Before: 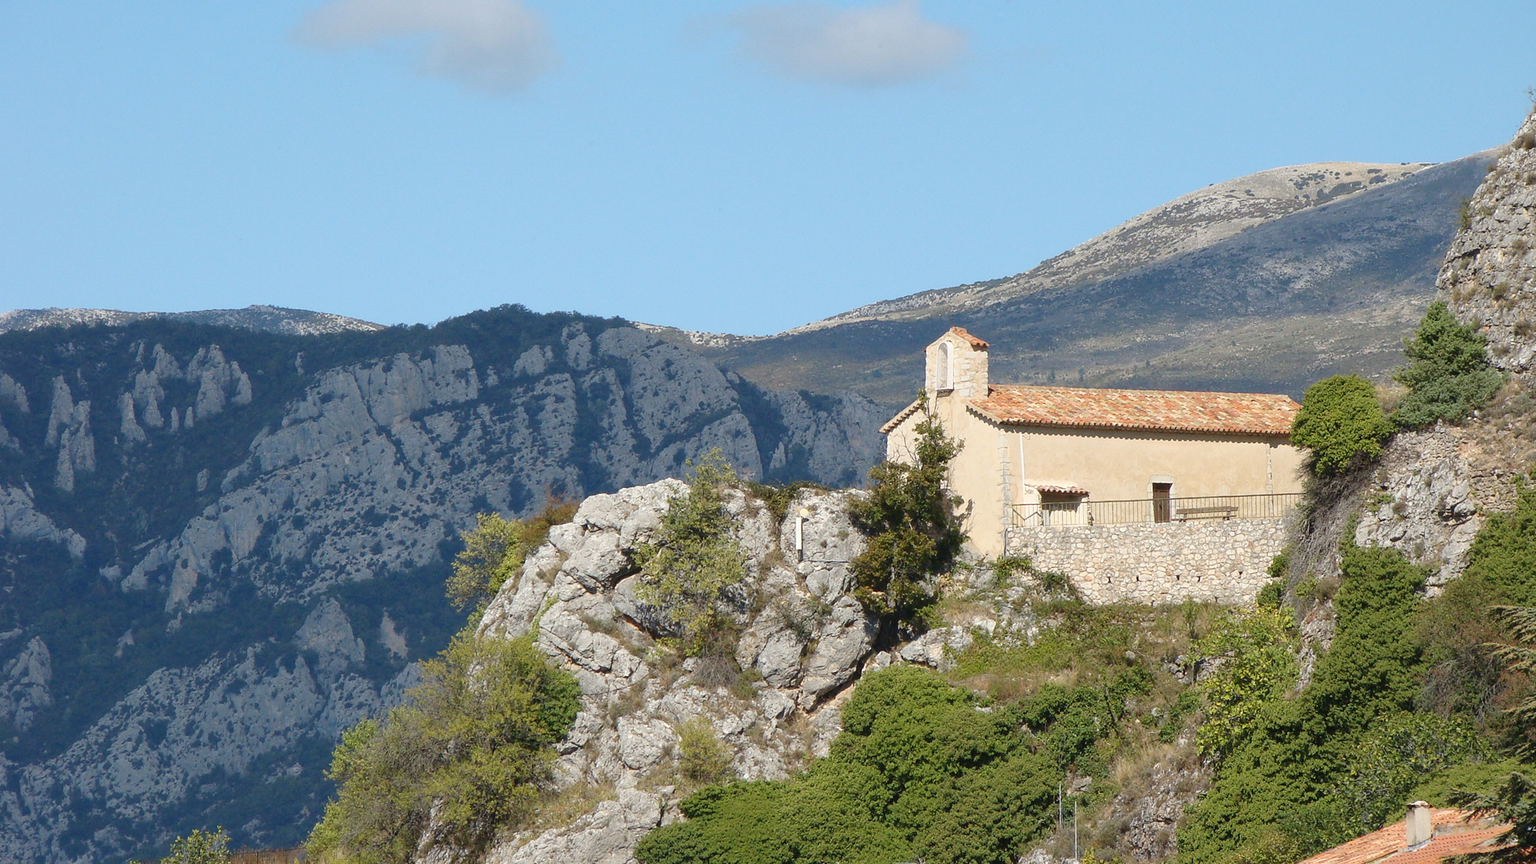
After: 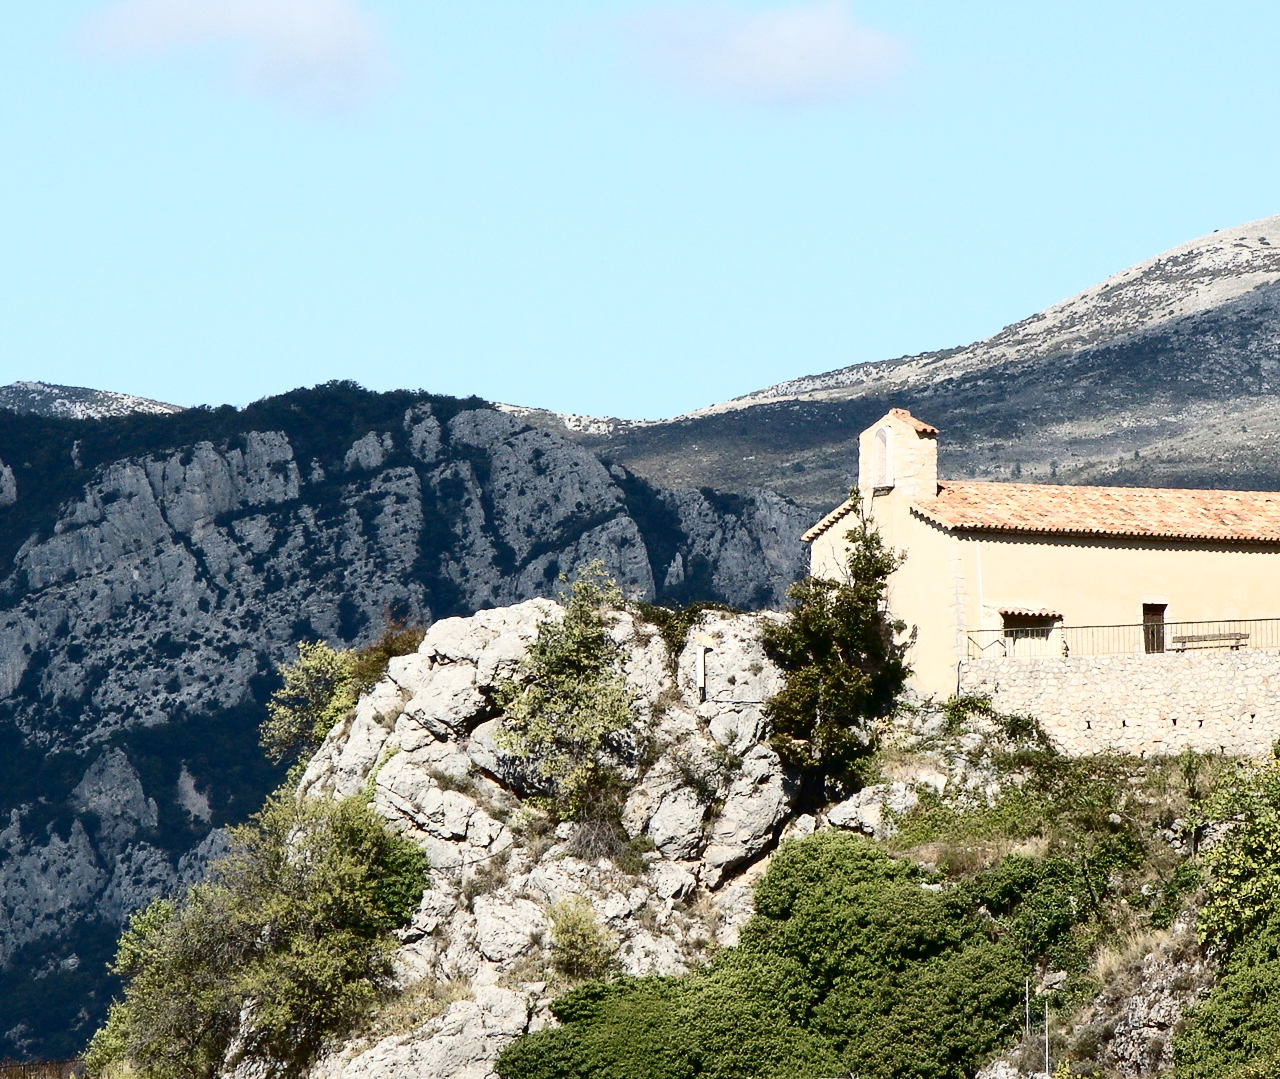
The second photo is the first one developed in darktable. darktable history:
contrast brightness saturation: contrast 0.5, saturation -0.1
crop and rotate: left 15.546%, right 17.787%
